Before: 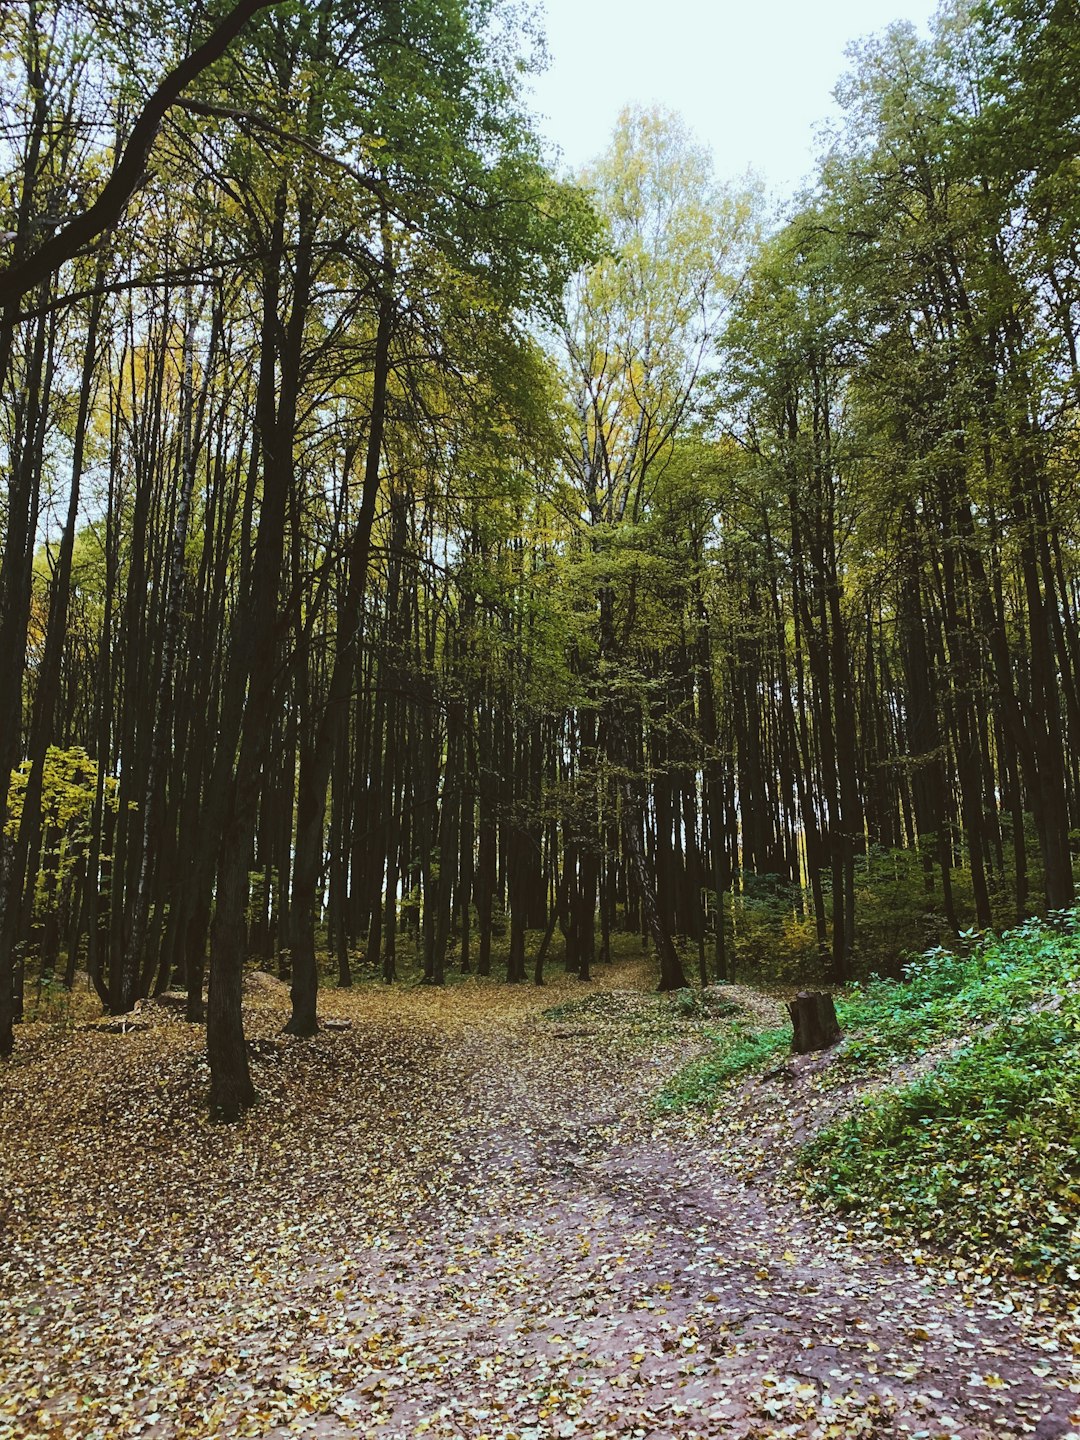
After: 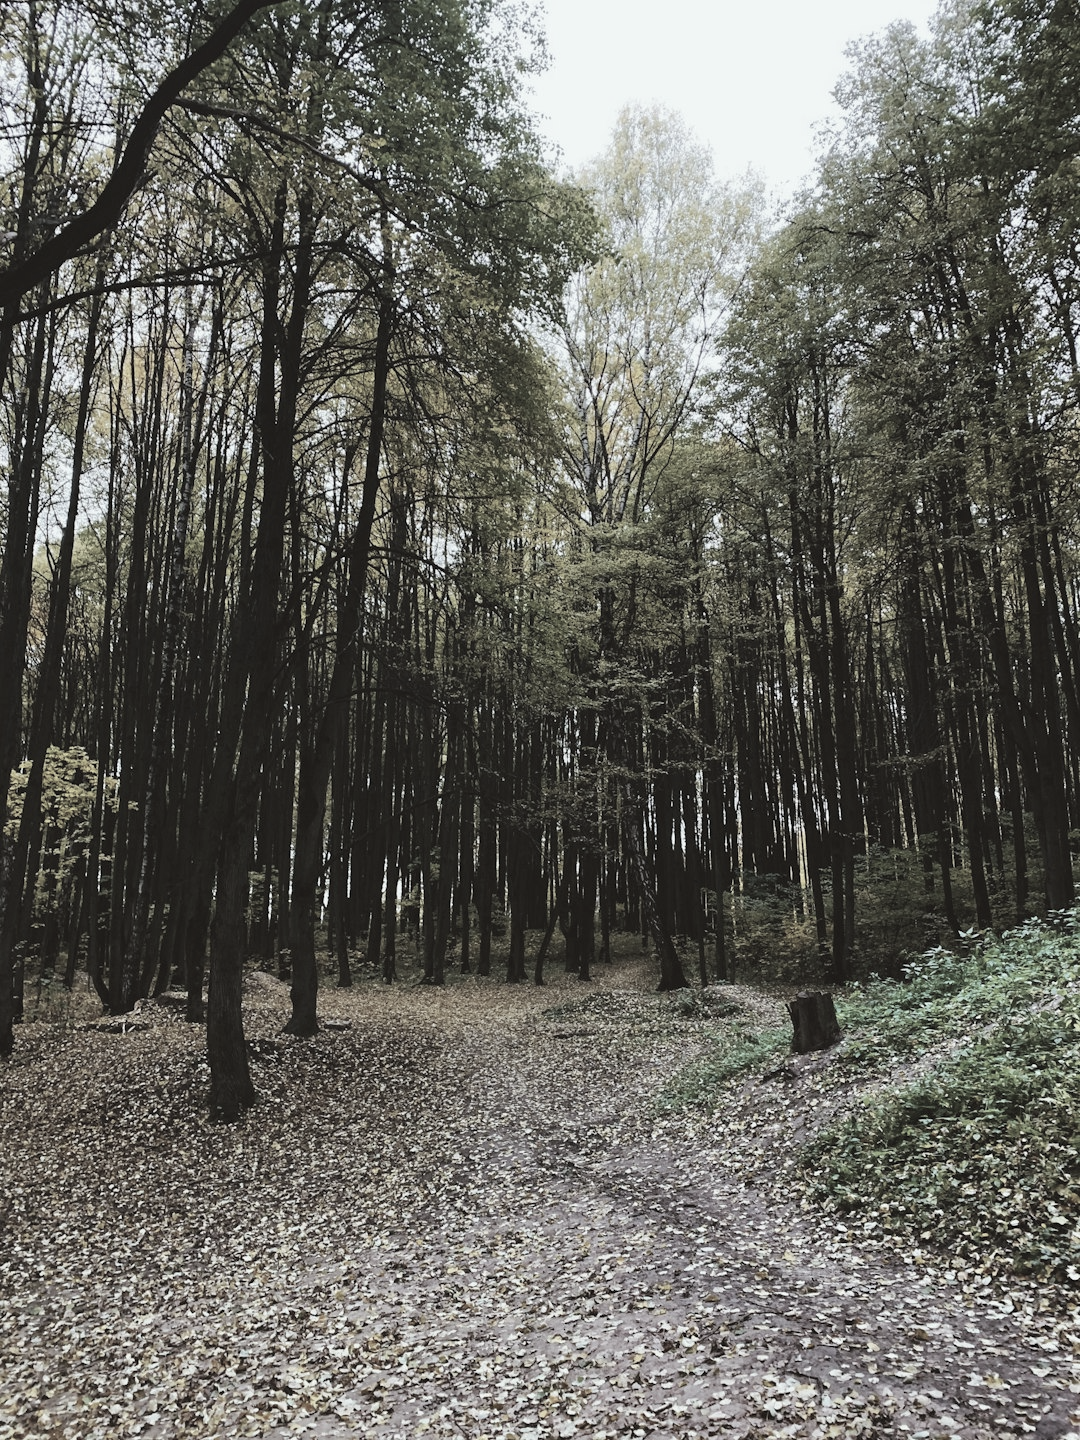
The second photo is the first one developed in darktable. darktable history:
color correction: saturation 0.3
